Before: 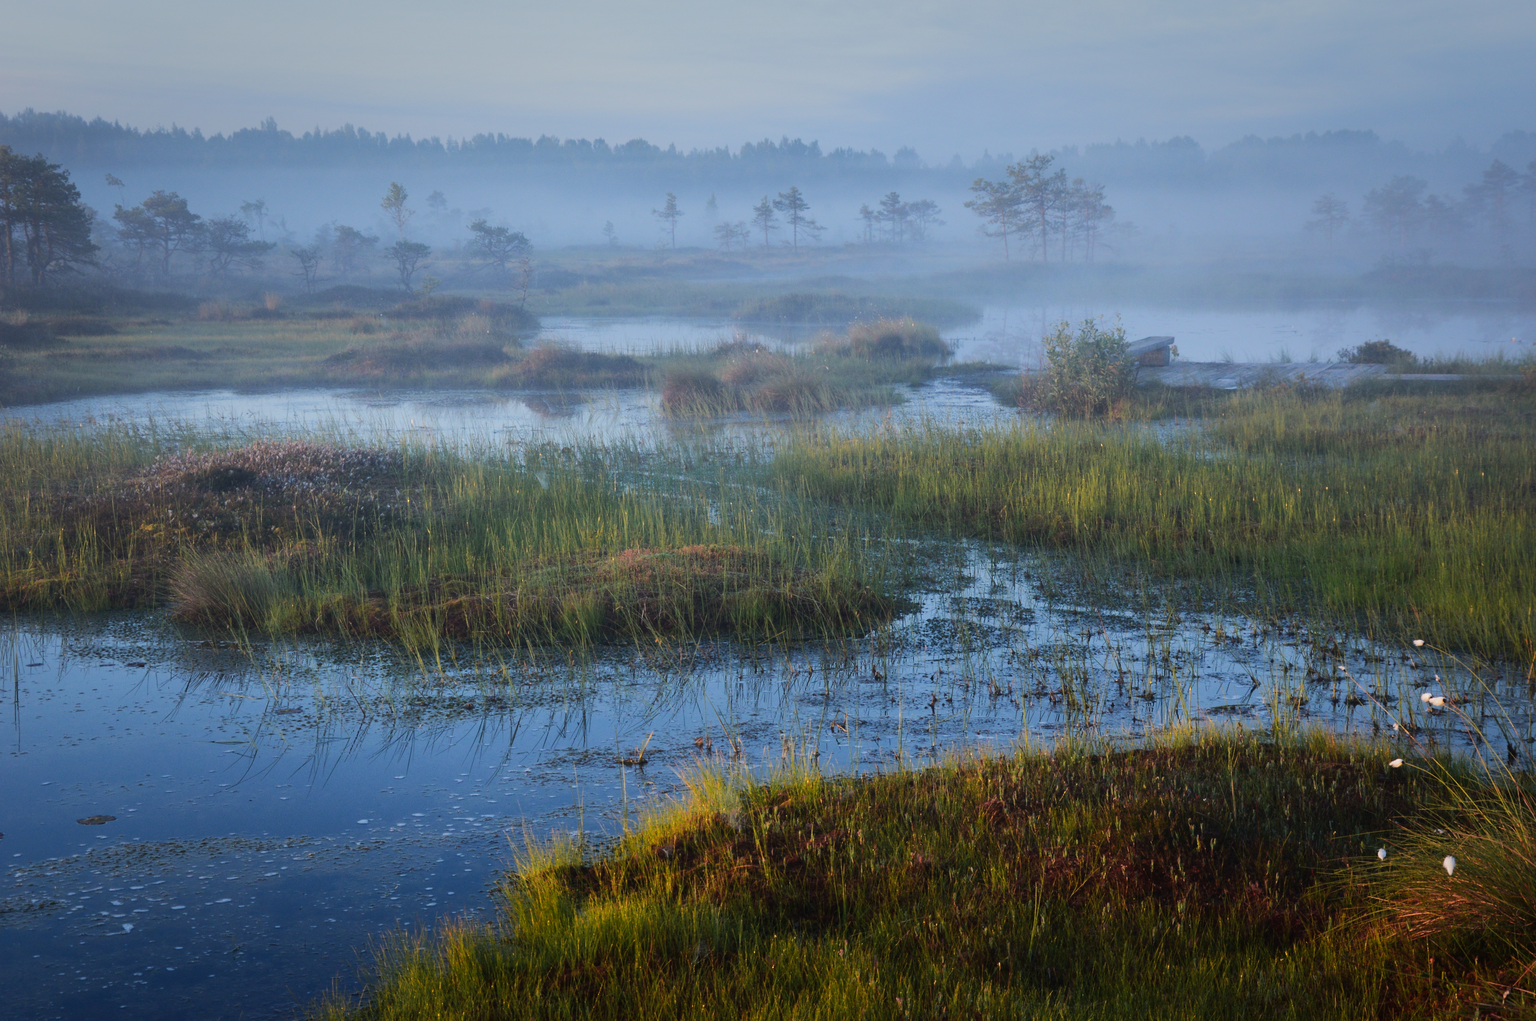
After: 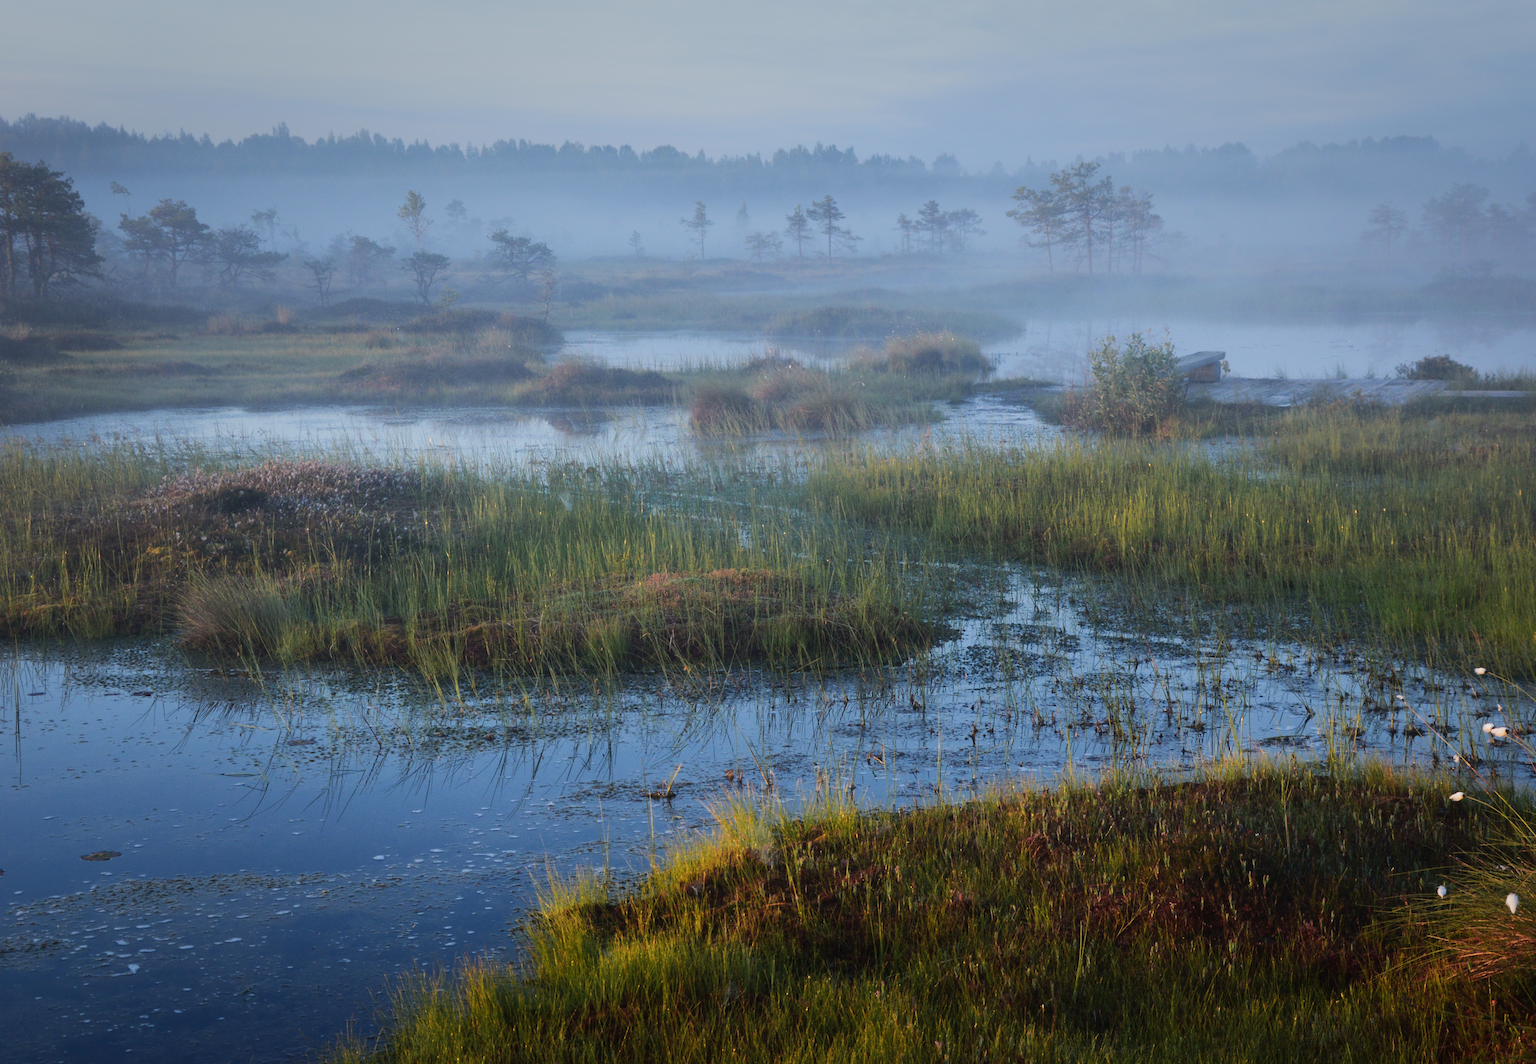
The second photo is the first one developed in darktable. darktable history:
crop: right 4.126%, bottom 0.031%
contrast brightness saturation: saturation -0.05
